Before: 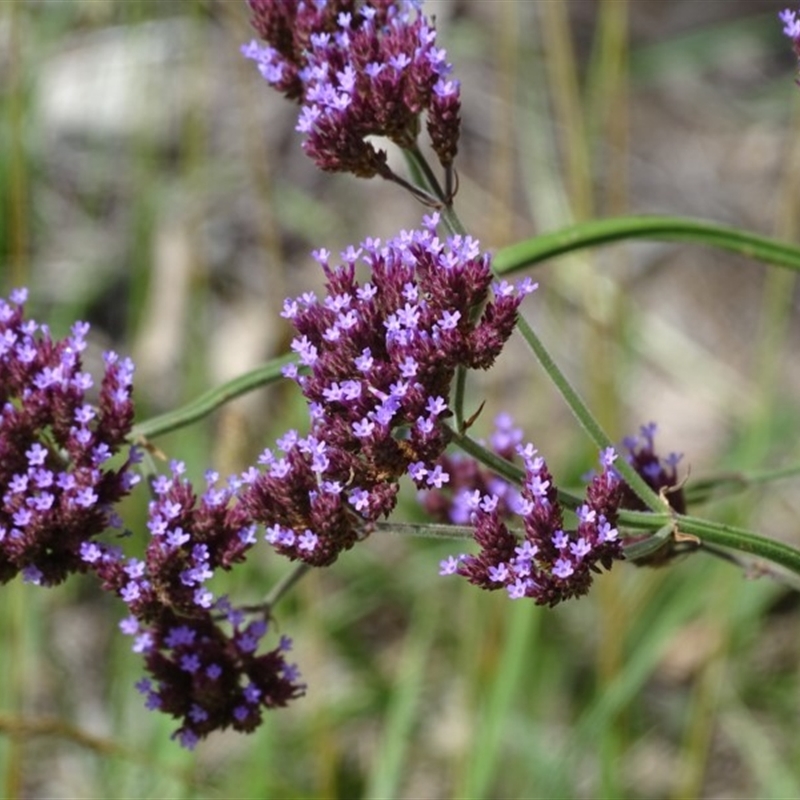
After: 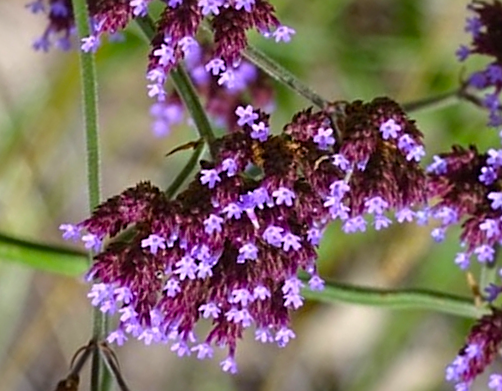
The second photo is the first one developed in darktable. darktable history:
crop and rotate: angle 148.41°, left 9.129%, top 15.608%, right 4.537%, bottom 17.084%
sharpen: on, module defaults
color balance rgb: perceptual saturation grading › global saturation 25.401%, global vibrance 20%
